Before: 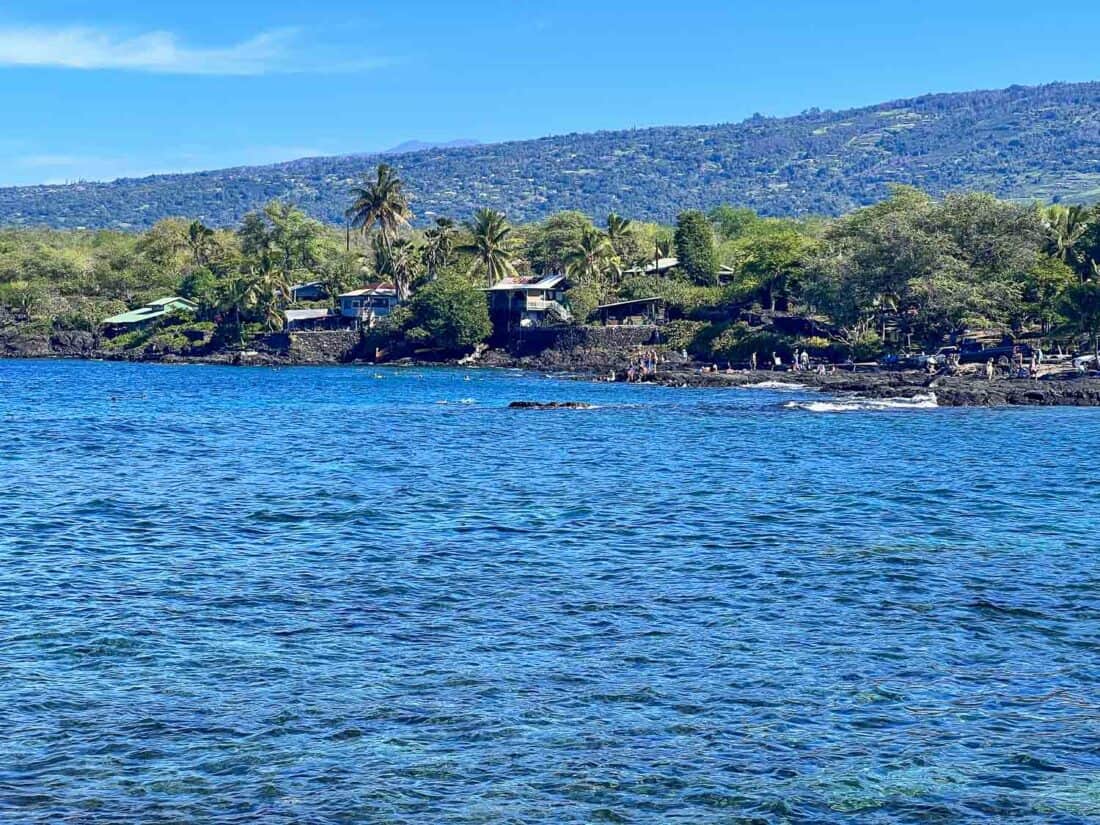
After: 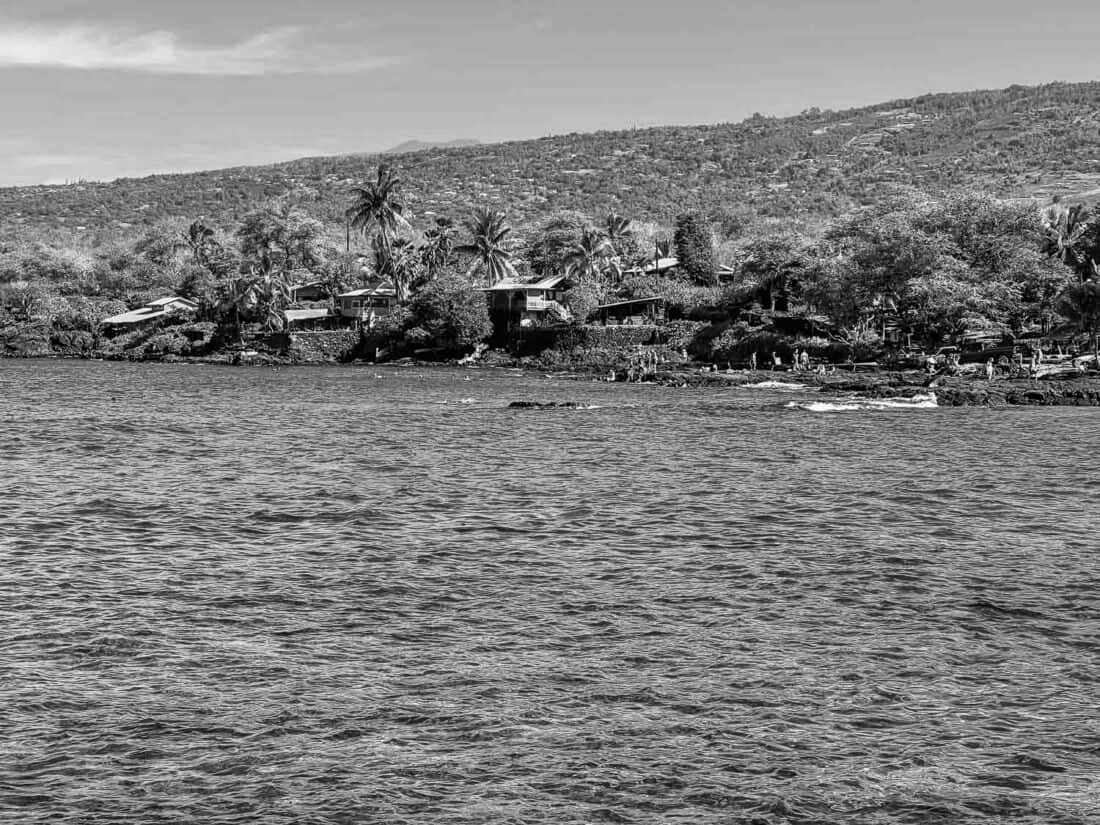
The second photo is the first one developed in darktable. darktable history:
local contrast: on, module defaults
monochrome: on, module defaults
velvia: on, module defaults
white balance: red 1.029, blue 0.92
